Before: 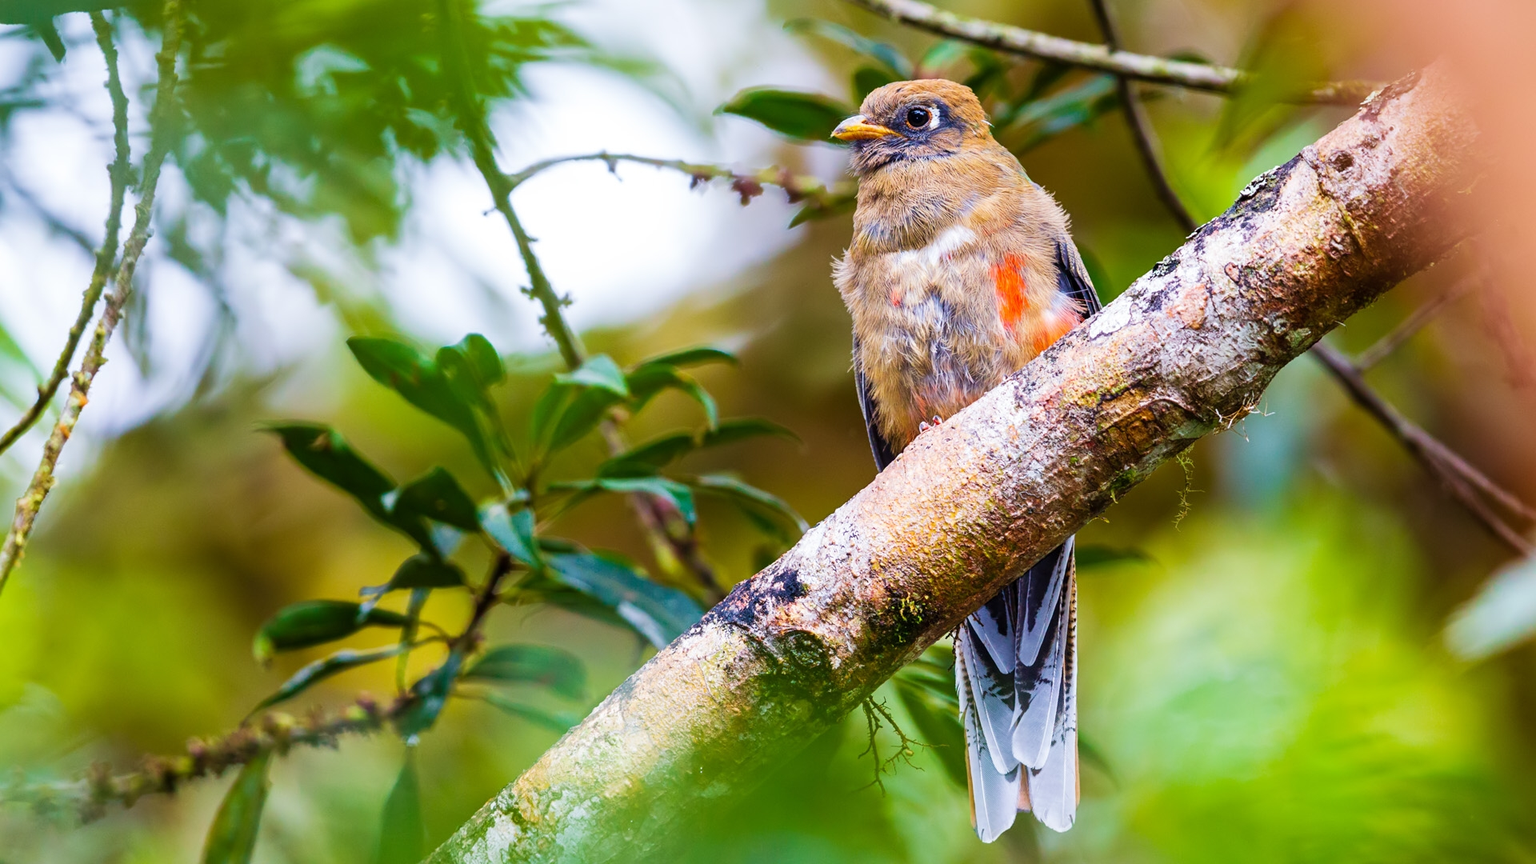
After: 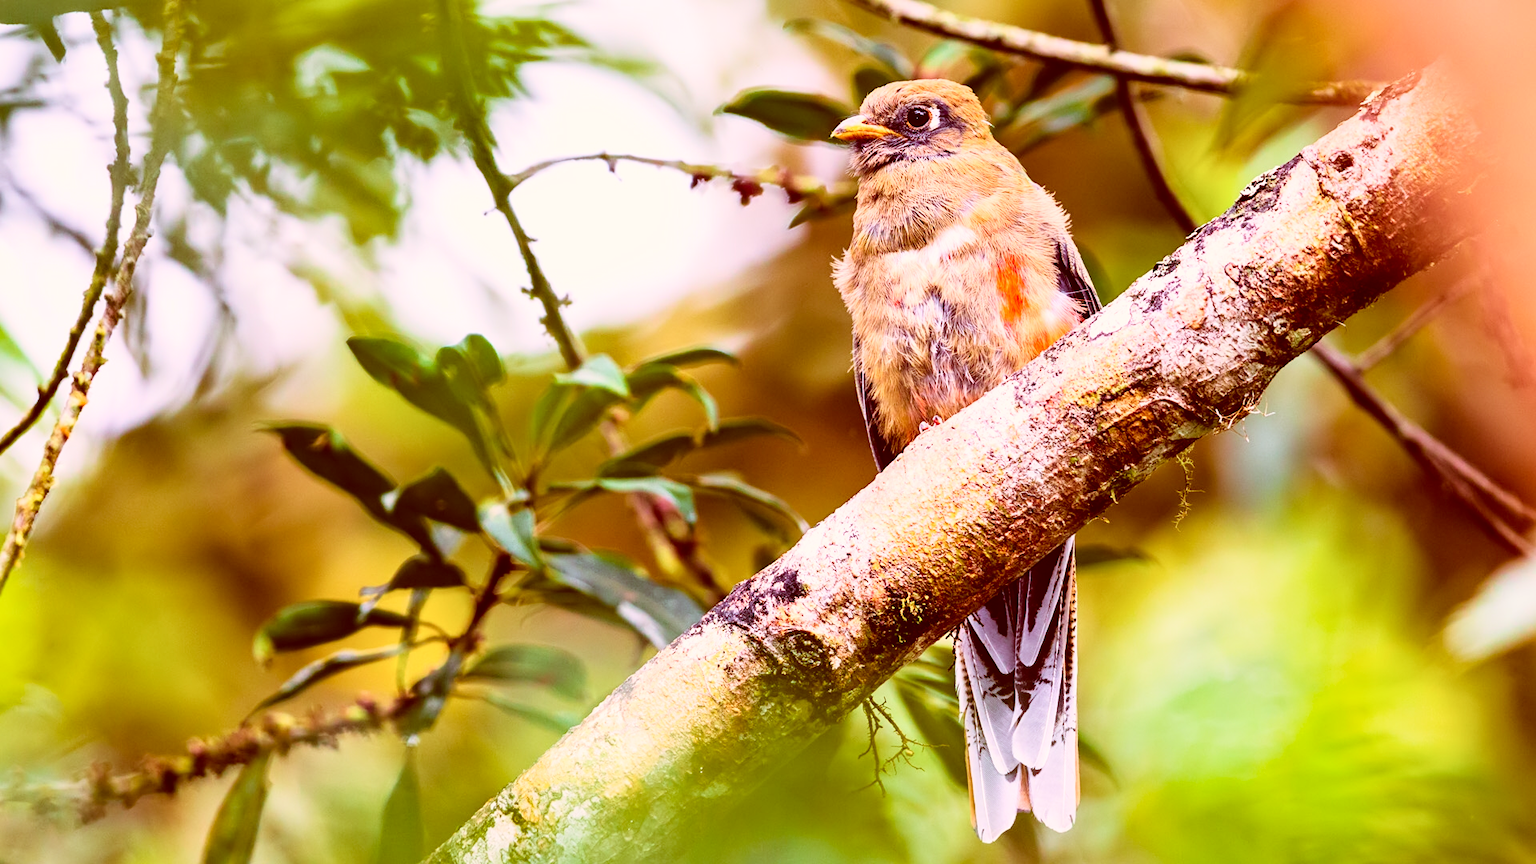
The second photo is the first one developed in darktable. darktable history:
base curve: curves: ch0 [(0, 0) (0.028, 0.03) (0.121, 0.232) (0.46, 0.748) (0.859, 0.968) (1, 1)]
color correction: highlights a* 9.35, highlights b* 8.69, shadows a* 39.75, shadows b* 39.91, saturation 0.79
shadows and highlights: soften with gaussian
